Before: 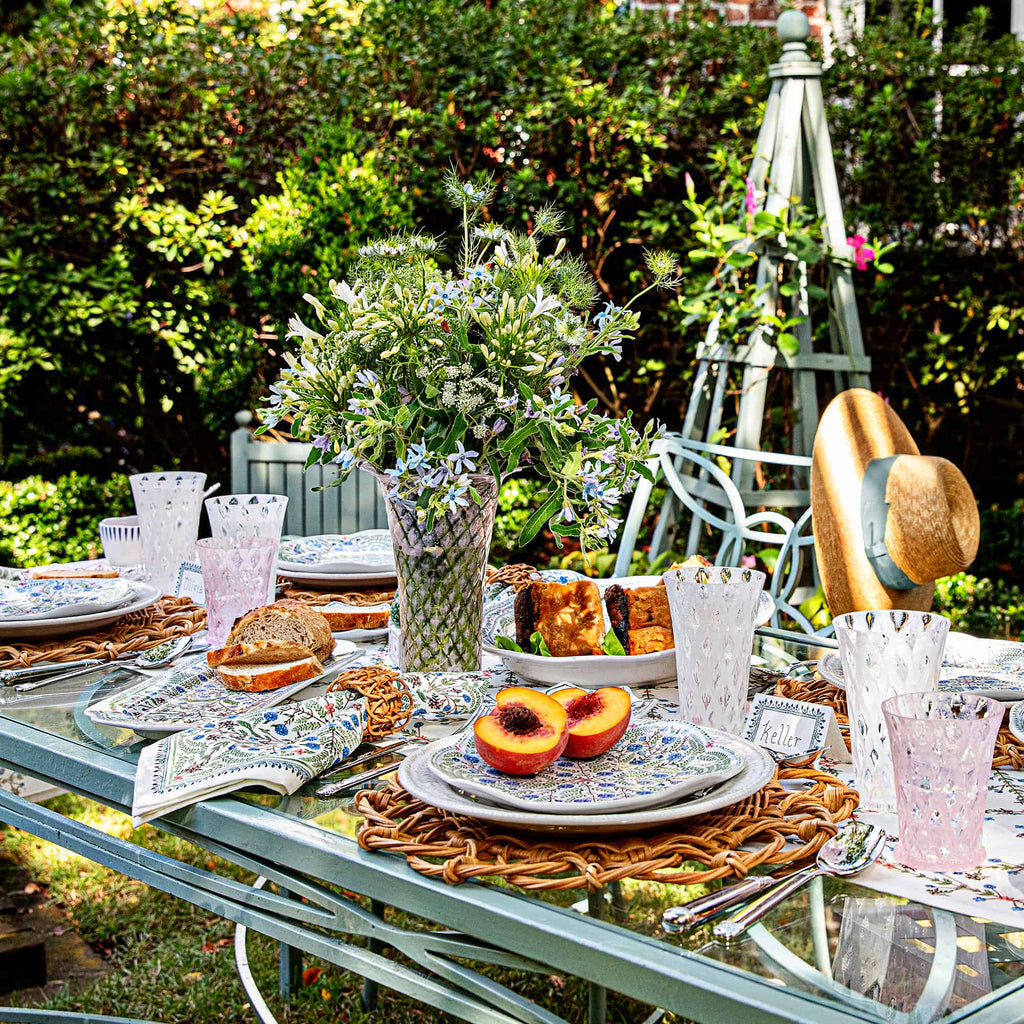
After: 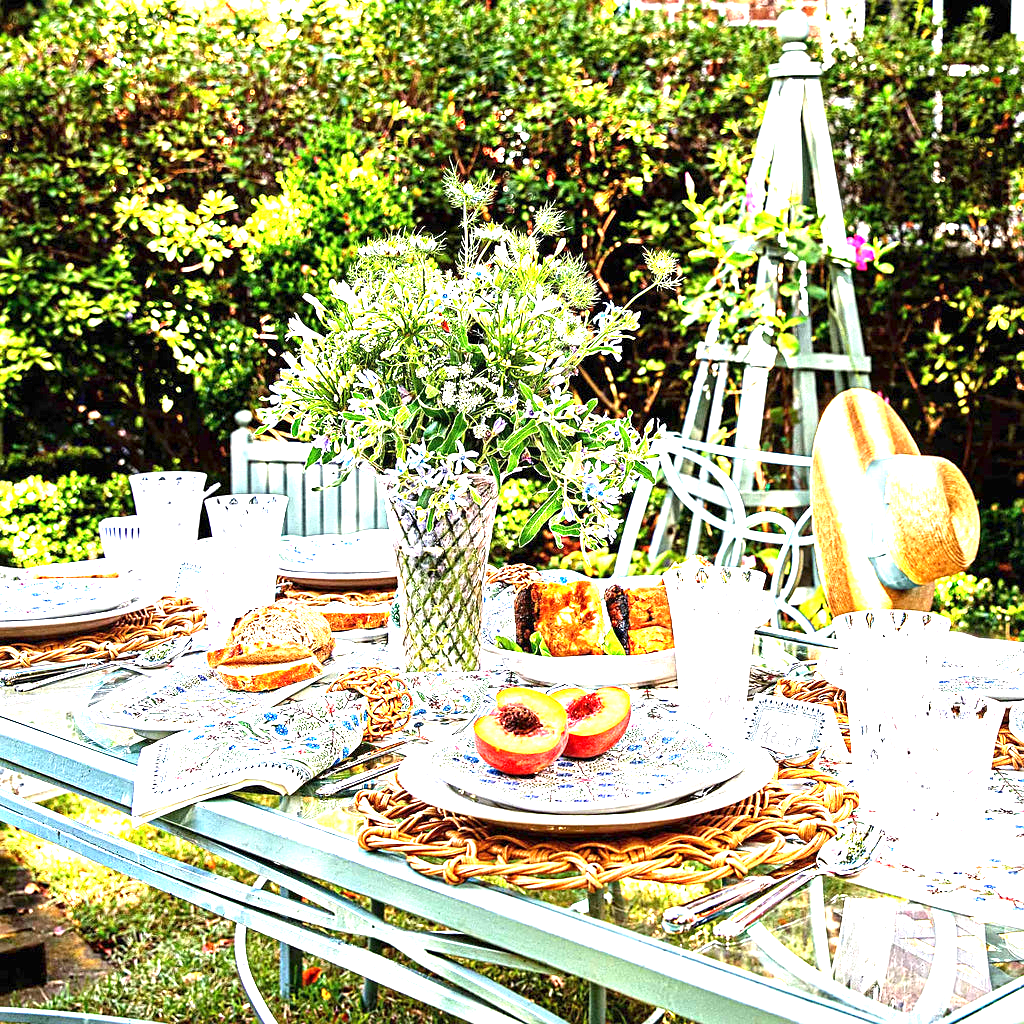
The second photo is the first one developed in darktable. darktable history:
exposure: exposure 2.04 EV, compensate highlight preservation false
sharpen: amount 0.2
